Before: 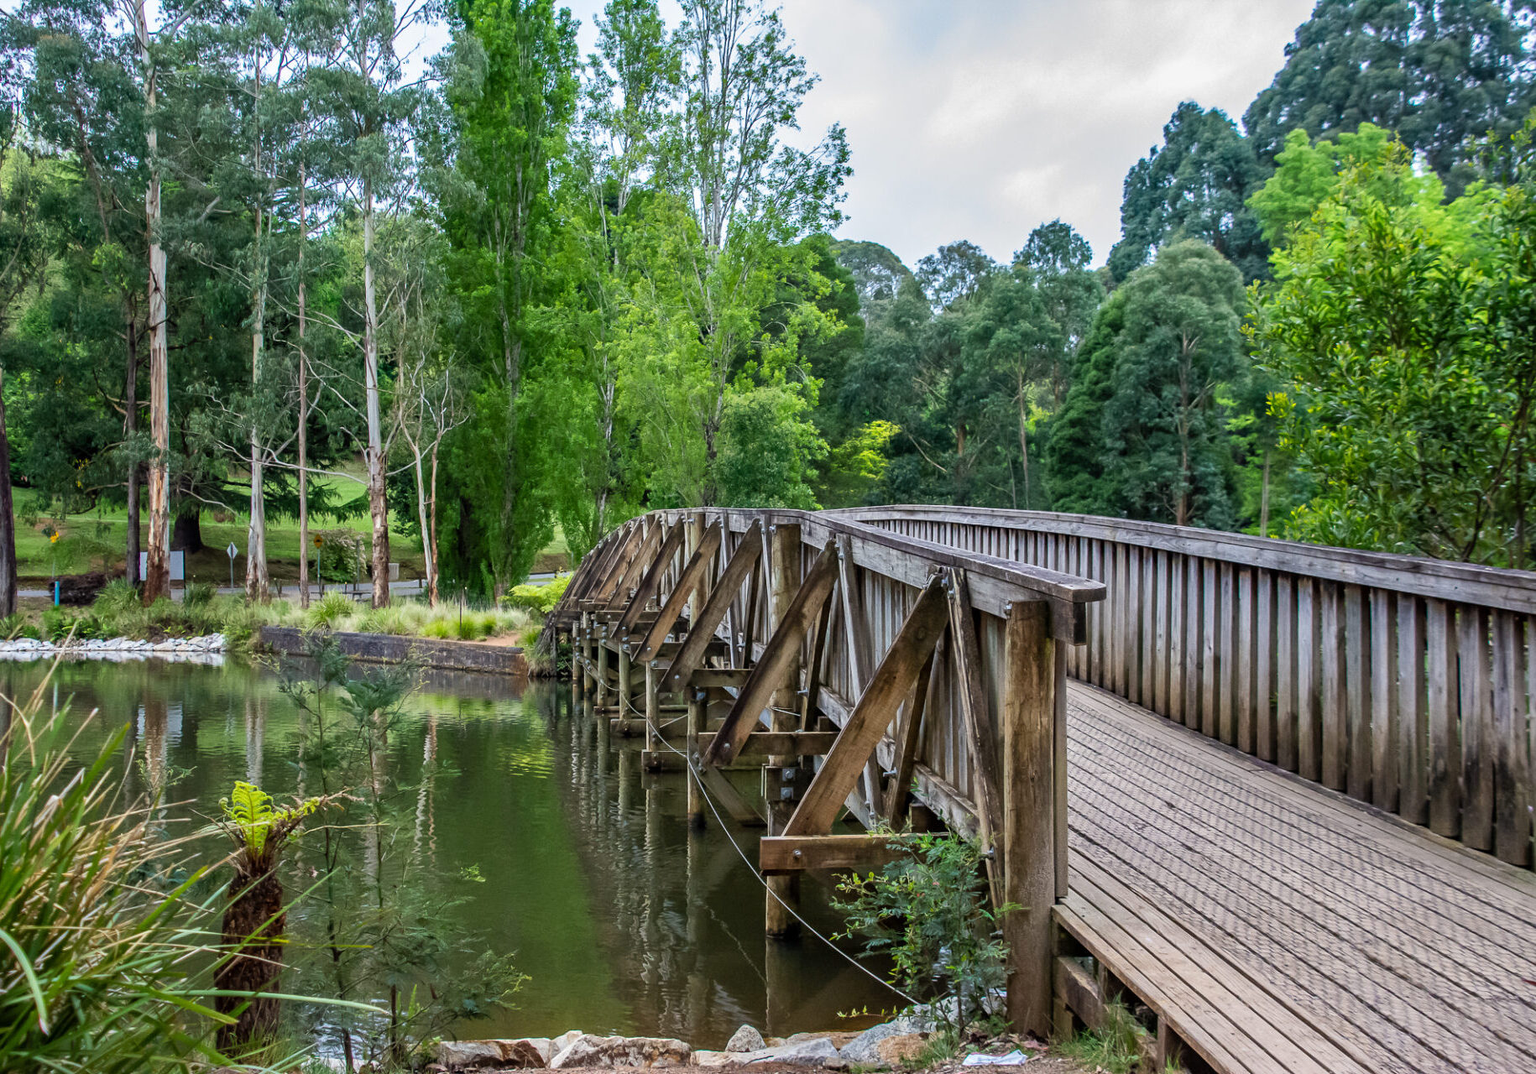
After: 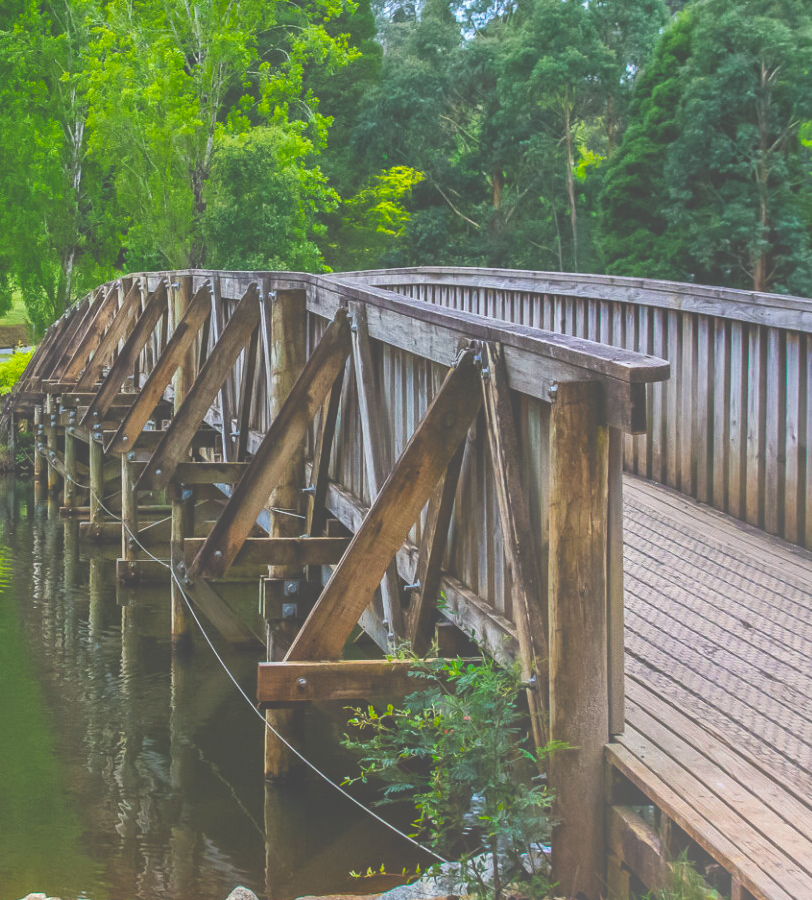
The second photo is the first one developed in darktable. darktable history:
bloom: size 38%, threshold 95%, strength 30%
crop: left 35.432%, top 26.233%, right 20.145%, bottom 3.432%
exposure: black level correction -0.062, exposure -0.05 EV, compensate highlight preservation false
color balance rgb: linear chroma grading › global chroma 15%, perceptual saturation grading › global saturation 30%
